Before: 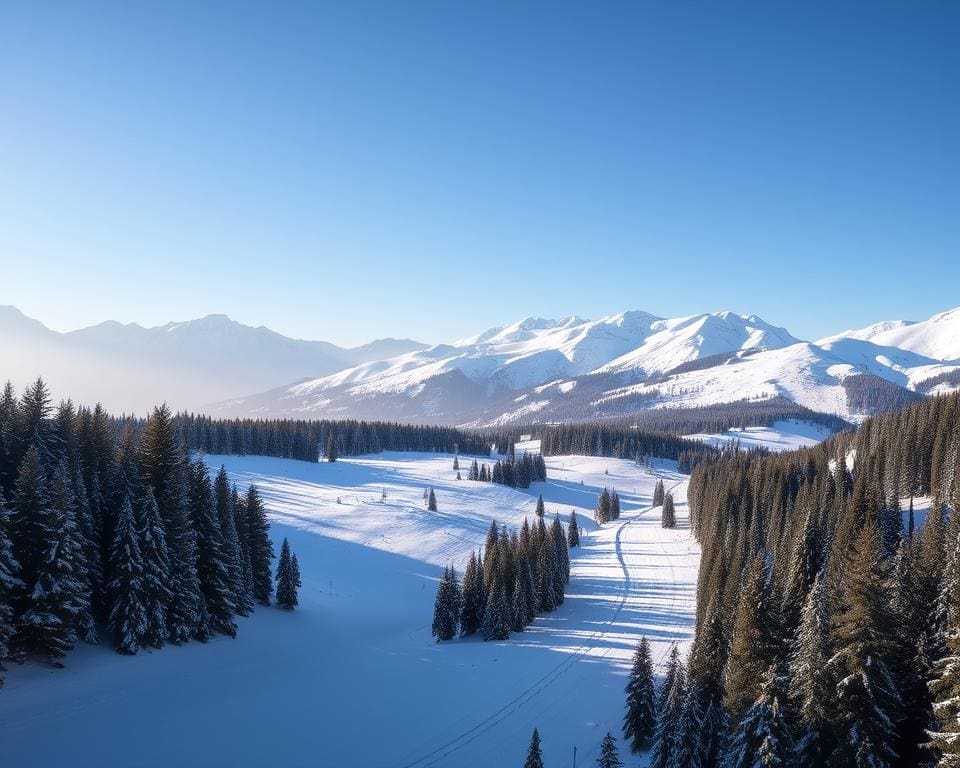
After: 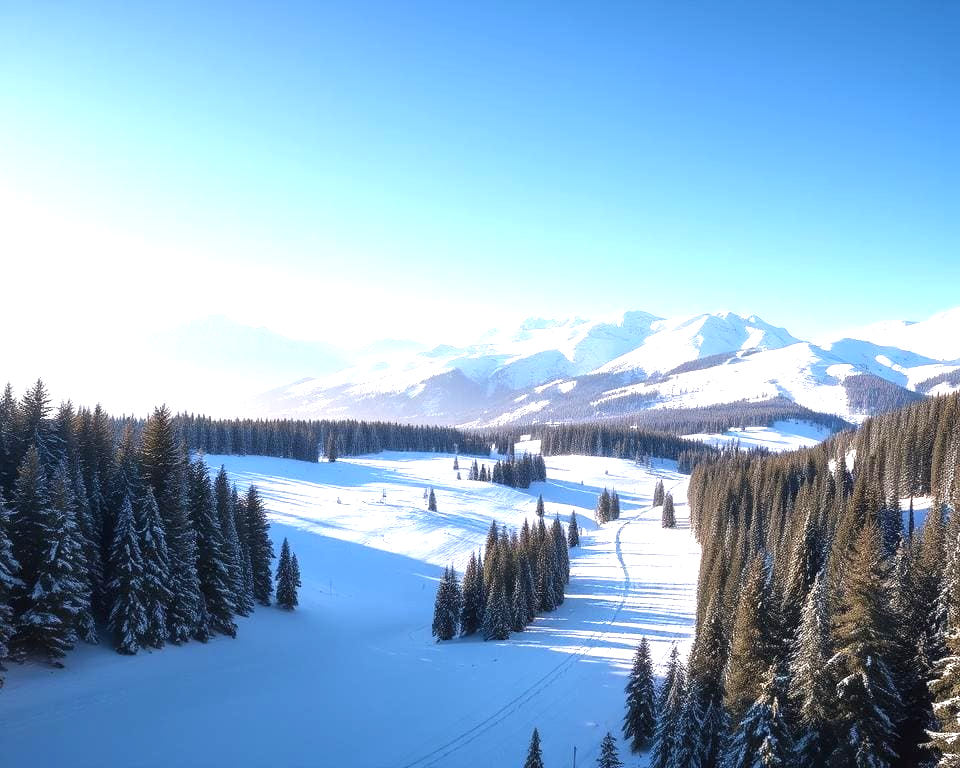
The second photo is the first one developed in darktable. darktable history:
exposure: black level correction -0.001, exposure 0.906 EV, compensate highlight preservation false
